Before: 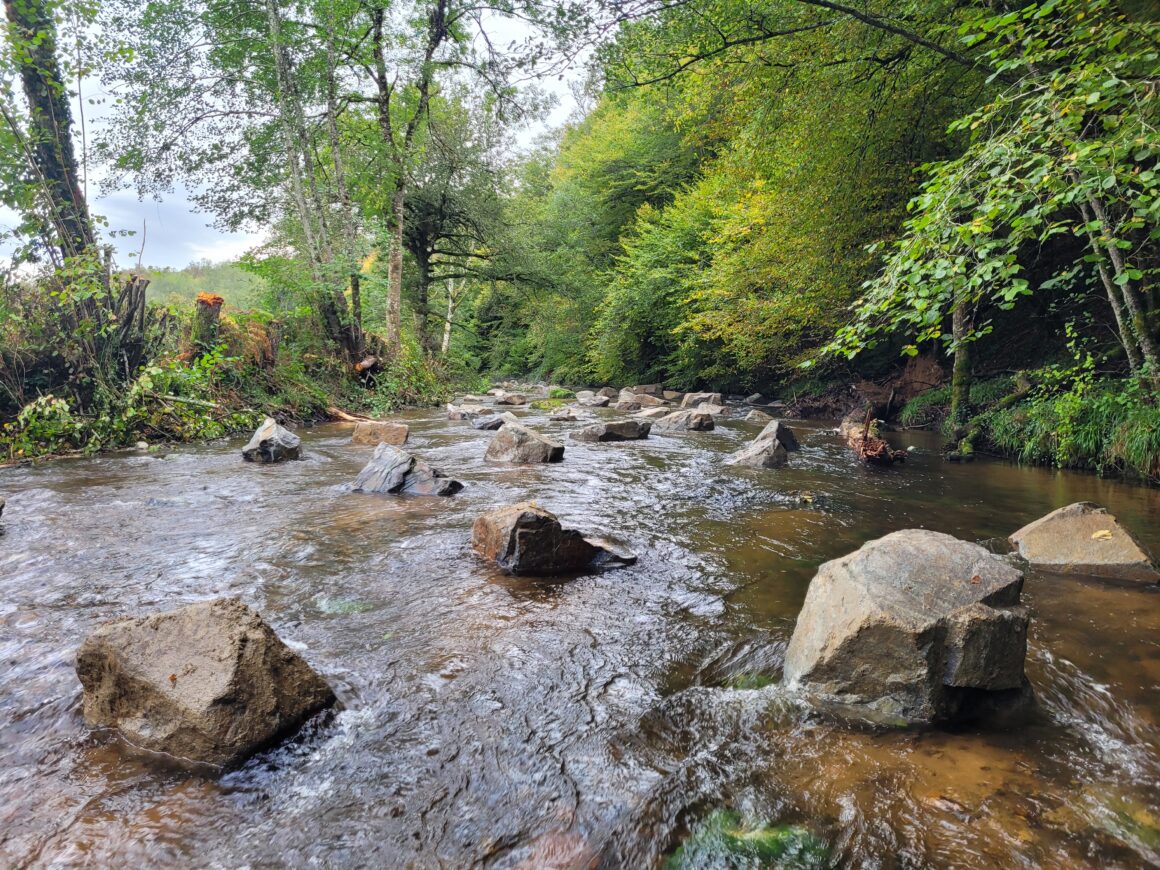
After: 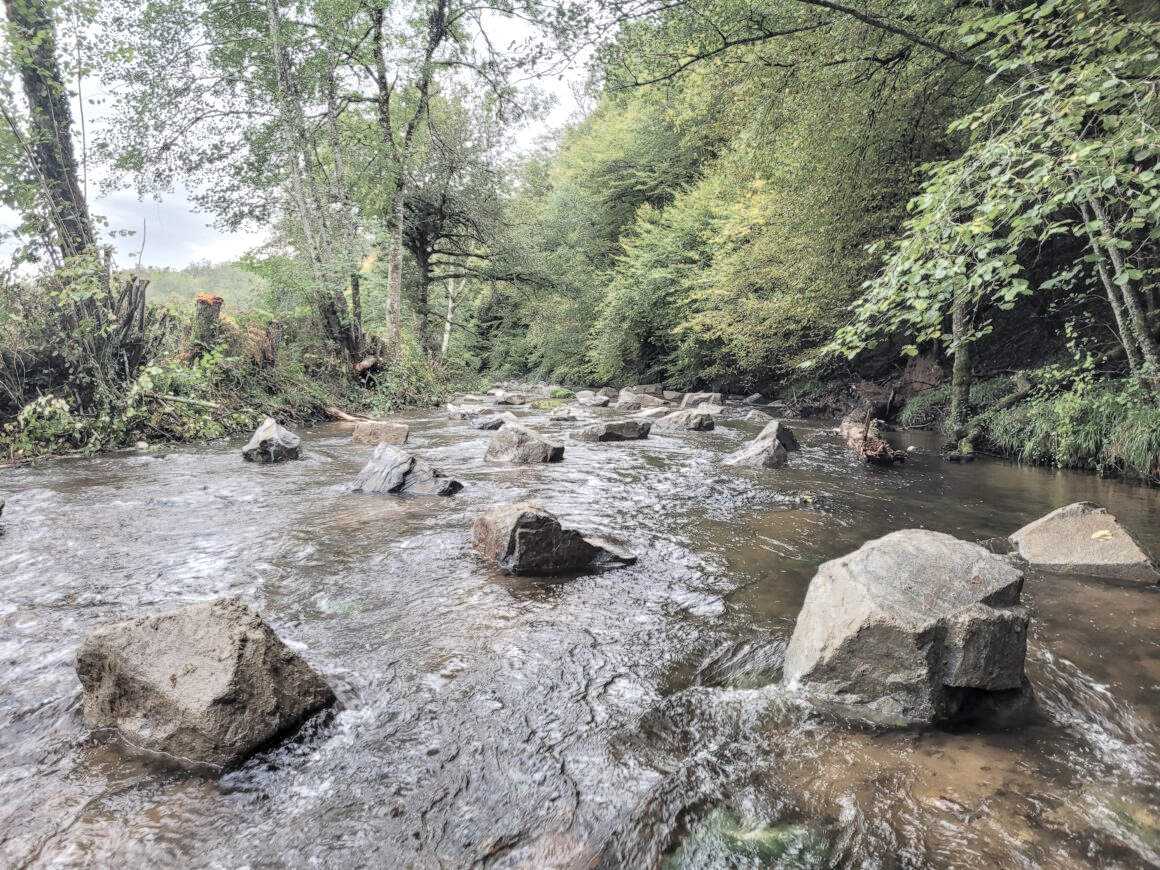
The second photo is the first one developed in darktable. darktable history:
contrast brightness saturation: brightness 0.186, saturation -0.501
local contrast: on, module defaults
